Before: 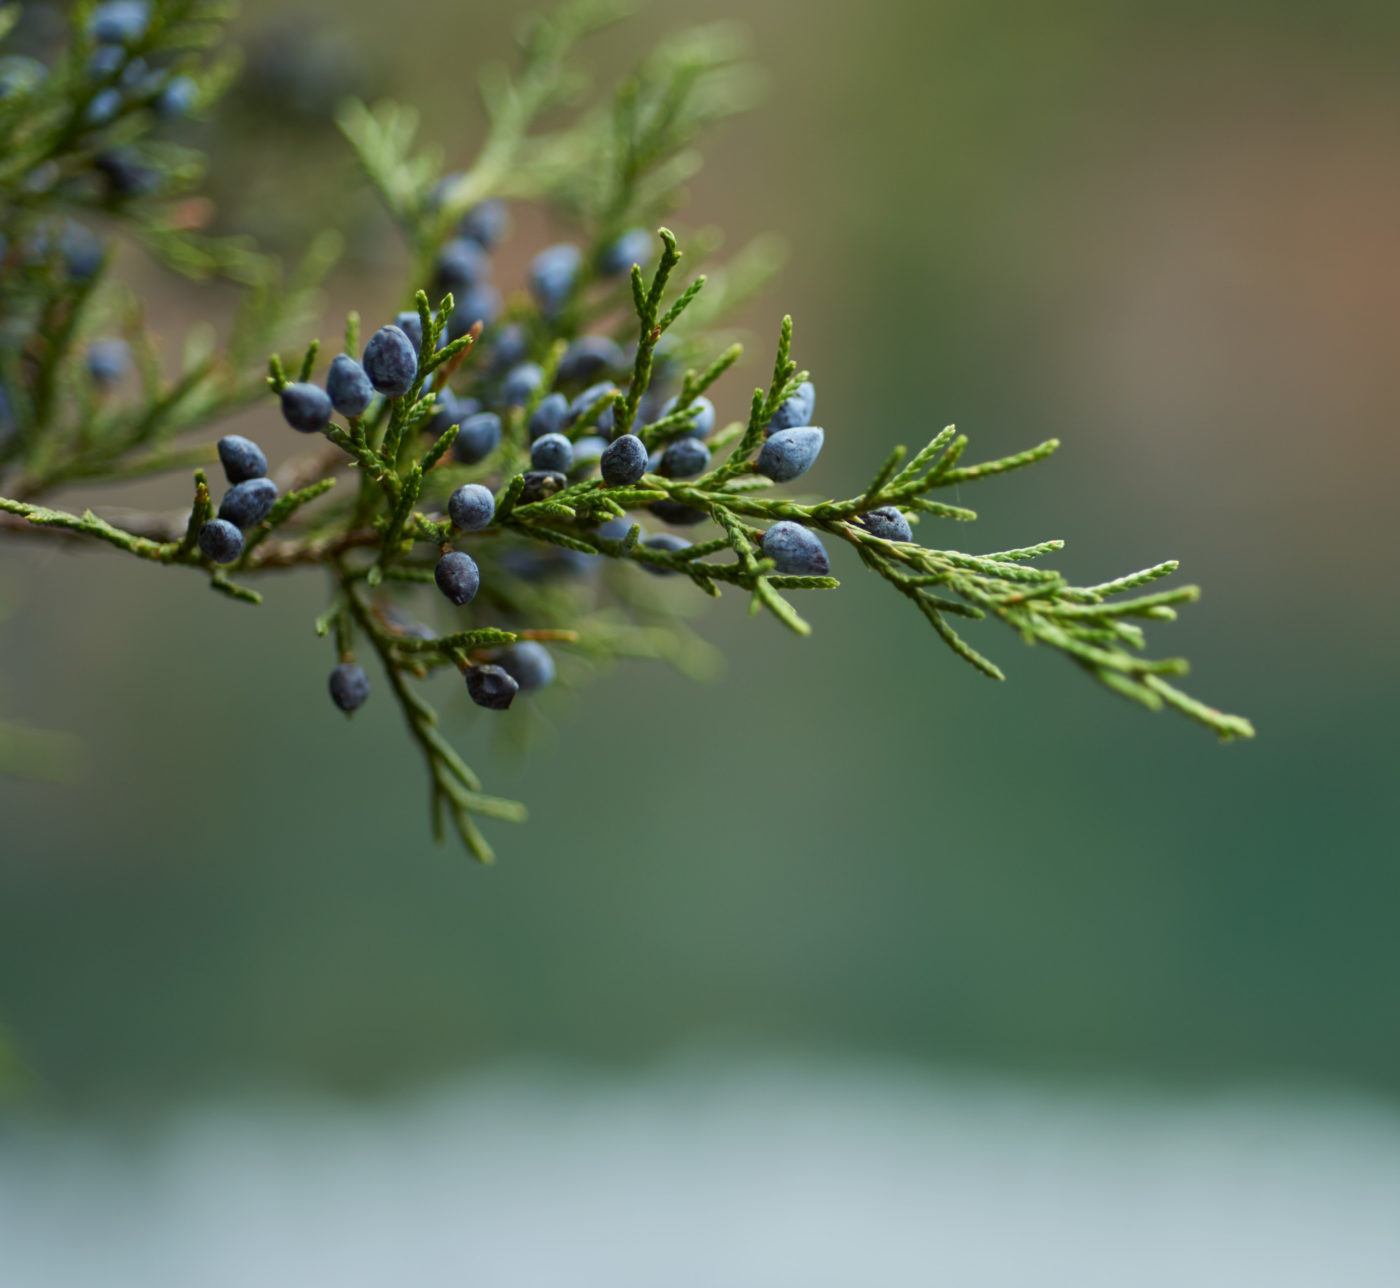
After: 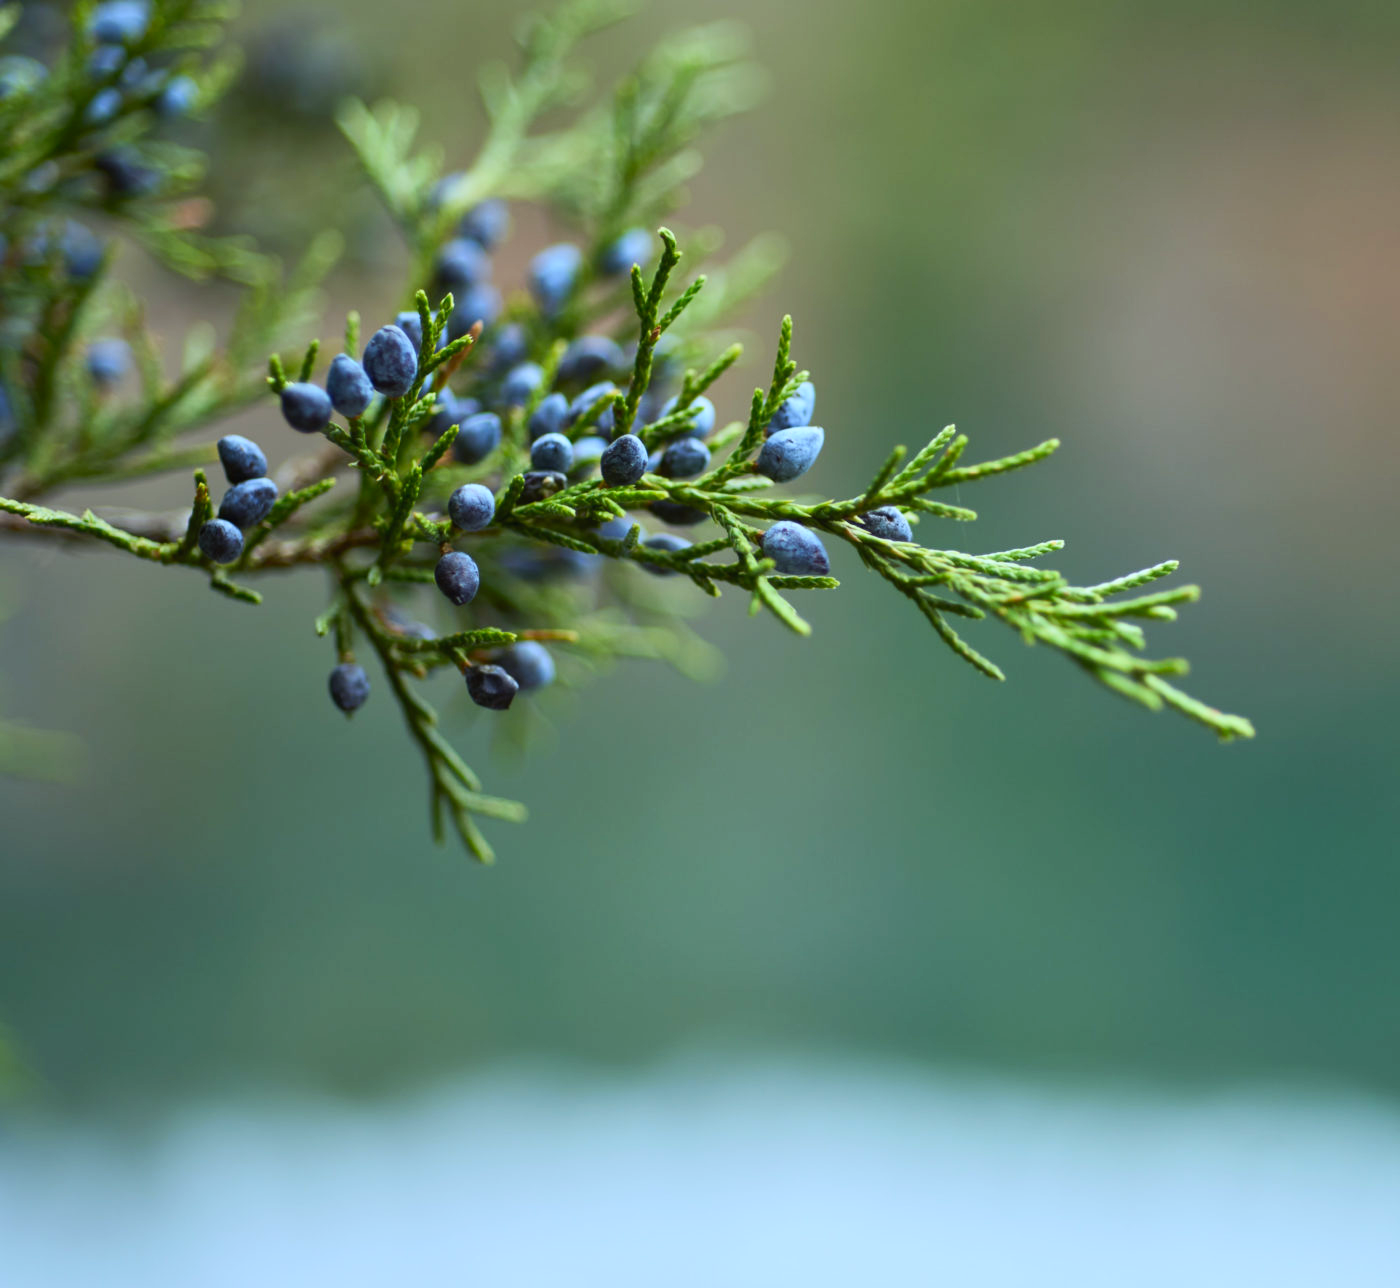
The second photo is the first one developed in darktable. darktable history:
contrast brightness saturation: contrast 0.2, brightness 0.16, saturation 0.22
white balance: red 0.924, blue 1.095
